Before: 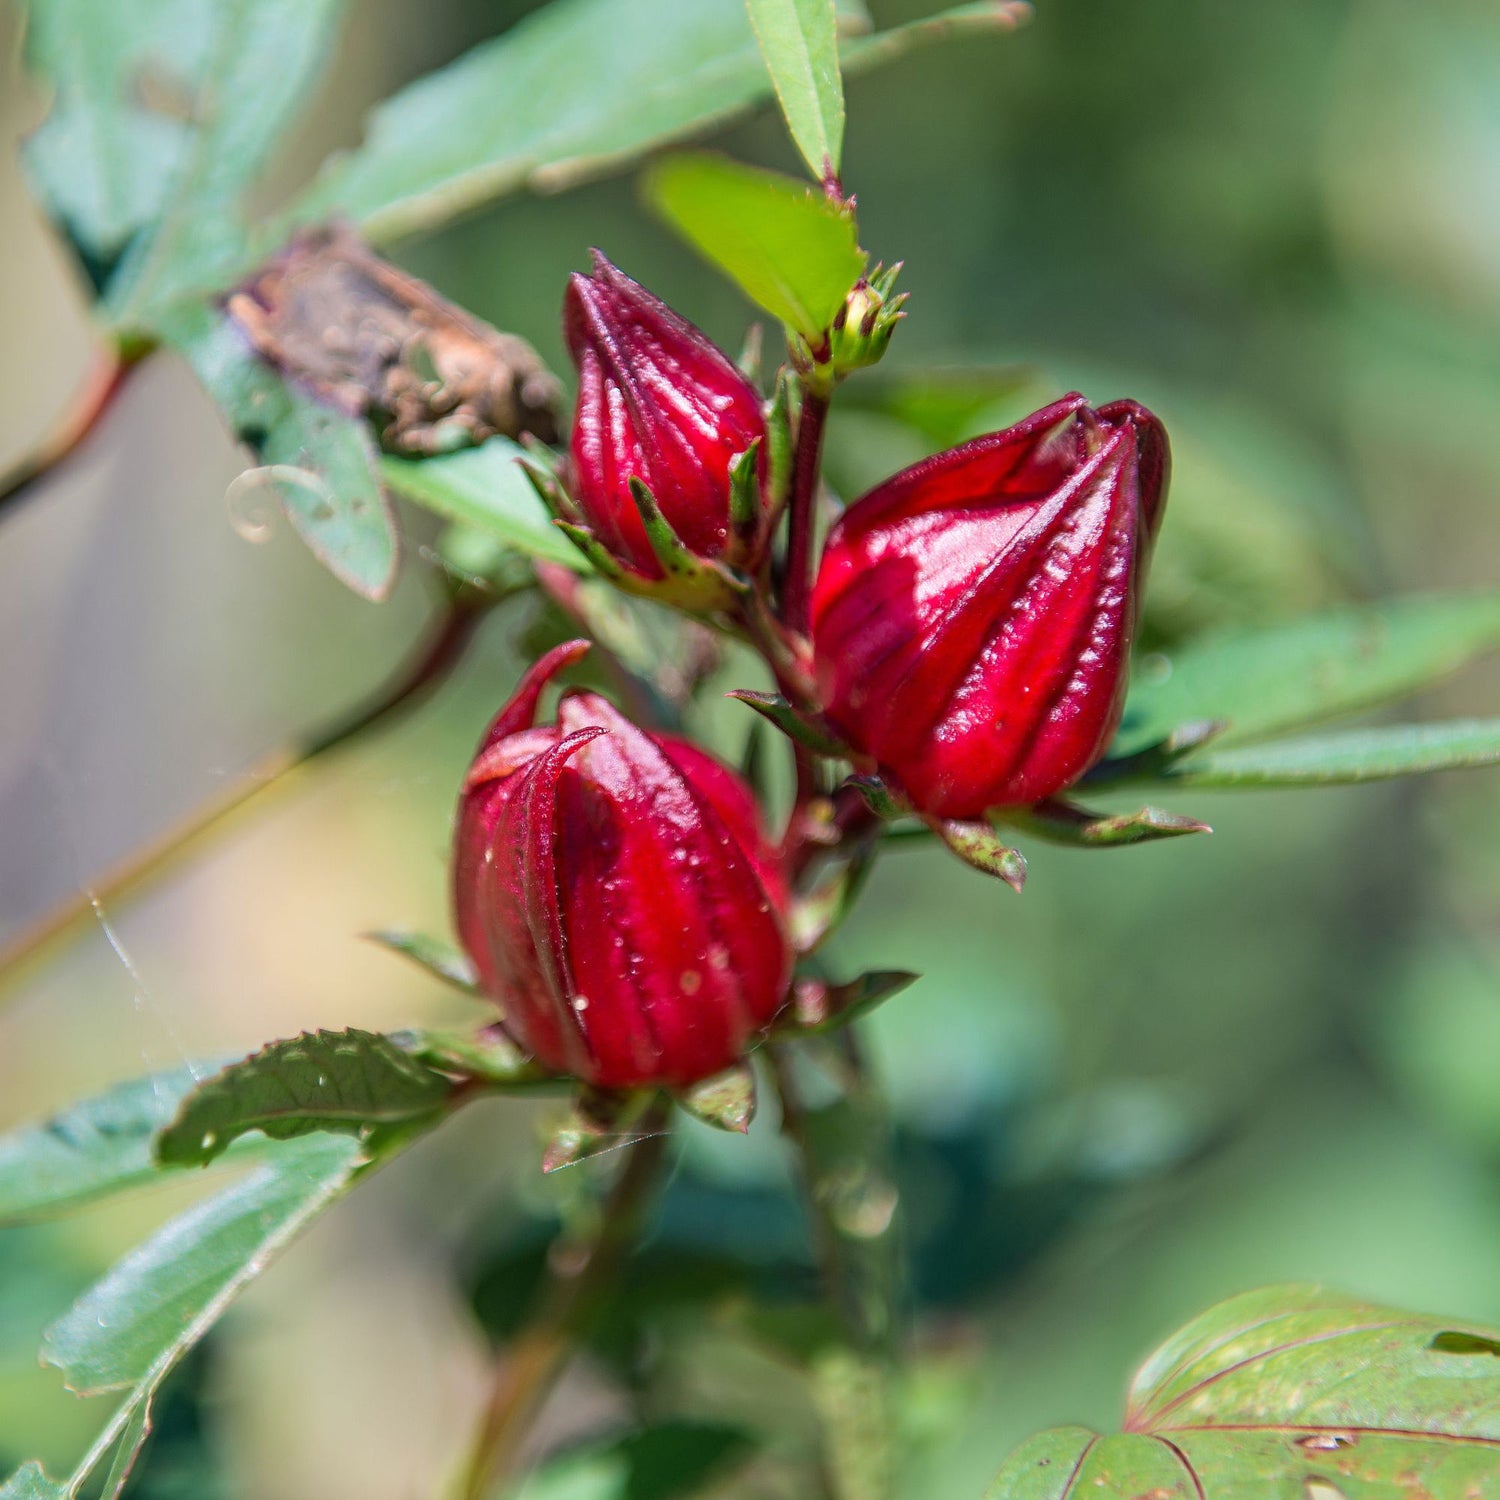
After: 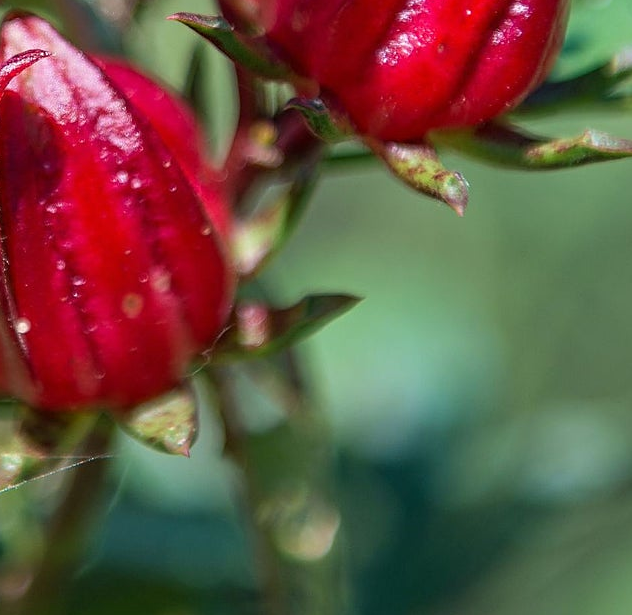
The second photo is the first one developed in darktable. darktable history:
crop: left 37.221%, top 45.169%, right 20.63%, bottom 13.777%
sharpen: amount 0.2
